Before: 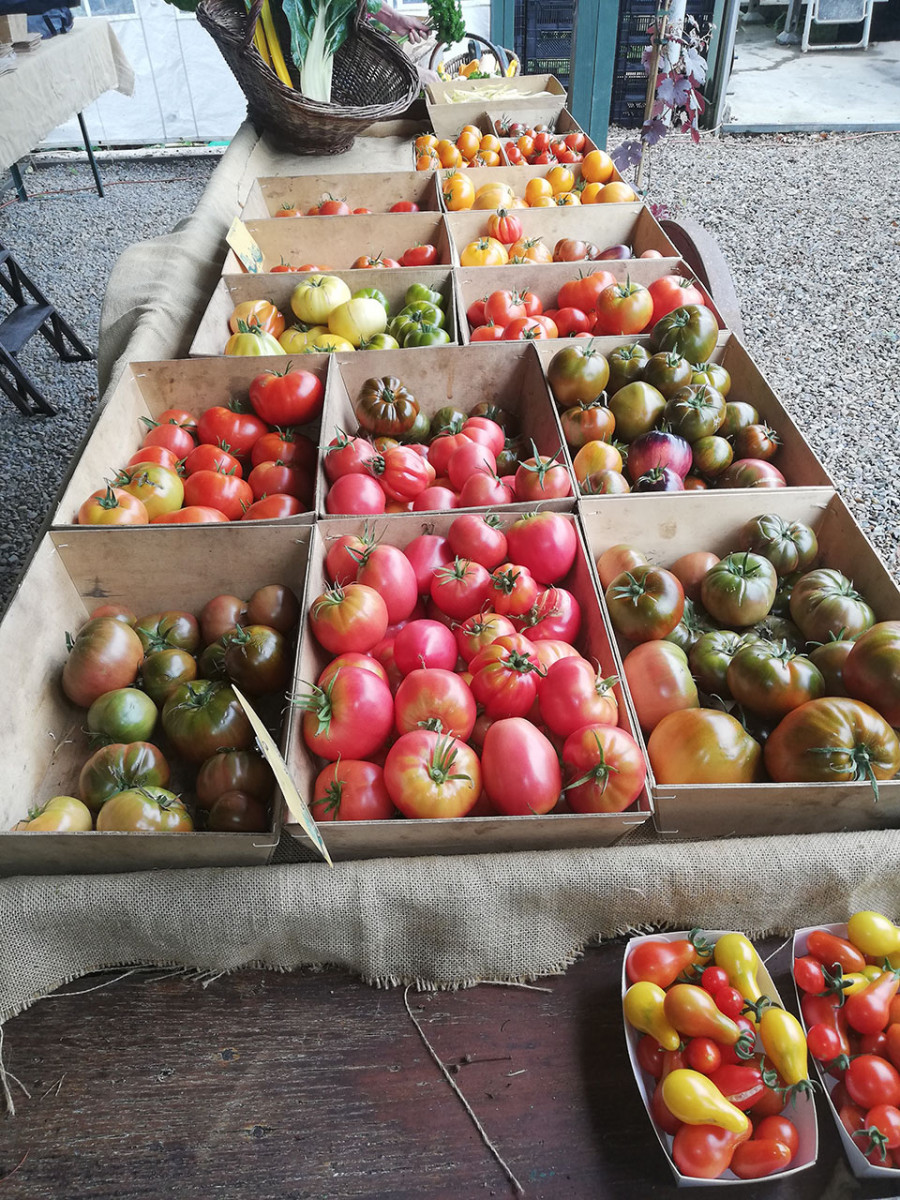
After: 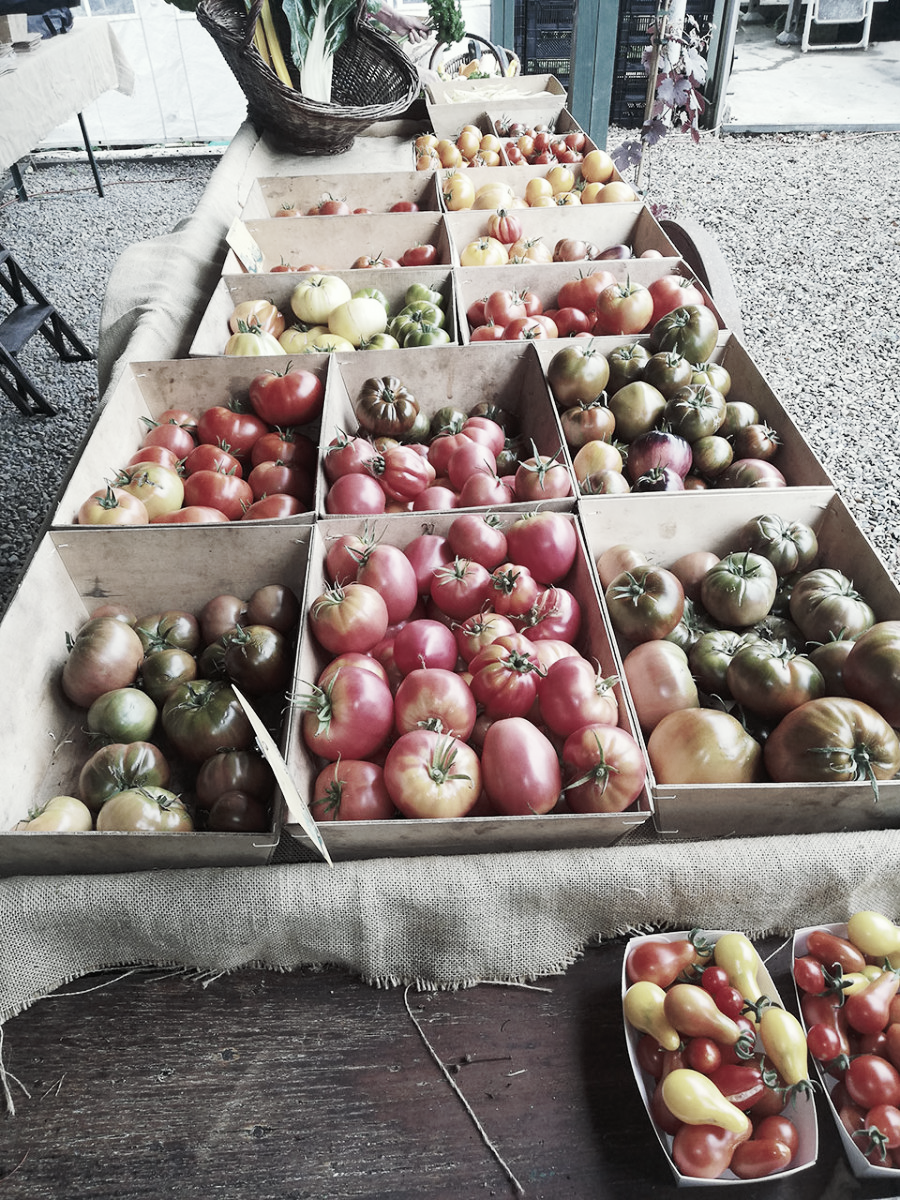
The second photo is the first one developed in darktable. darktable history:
tone curve: curves: ch0 [(0, 0) (0.003, 0.01) (0.011, 0.015) (0.025, 0.023) (0.044, 0.038) (0.069, 0.058) (0.1, 0.093) (0.136, 0.134) (0.177, 0.176) (0.224, 0.221) (0.277, 0.282) (0.335, 0.36) (0.399, 0.438) (0.468, 0.54) (0.543, 0.632) (0.623, 0.724) (0.709, 0.814) (0.801, 0.885) (0.898, 0.947) (1, 1)], preserve colors none
color look up table: target L [96.74, 88.93, 90.48, 81.01, 79.13, 77.76, 61.58, 69.91, 53.91, 45.91, 38.77, 22.47, 11.35, 200.5, 83.7, 83.14, 77.51, 74.64, 48.5, 34.71, 49.43, 33.65, 44.71, 32.96, 20.61, 17.72, 12.96, 93.96, 80.17, 75.29, 67.77, 36.77, 49.63, 50.04, 47.13, 37.53, 44.65, 37.21, 24.06, 17.36, 4.691, 6.867, 92.68, 76.25, 73.52, 69.1, 51.96, 35.3, 17.72], target a [-10.61, -15.09, -7.705, -28.74, -17.4, -22.46, -37.91, -11.75, -5.889, -8.351, -21.18, -13.95, 0.032, 0, -9.774, 0.697, 2.706, 12.81, 20.18, 39.73, 11.11, 39.83, 1.988, 17.15, 34.12, 11.5, 21.54, -0.738, 10.41, 1.613, 19.9, 44.46, -7.393, 26.75, 18.75, 32.91, 4.575, 8.963, 36.1, 27.23, 13.95, 7.373, -13.29, -31.2, -14.65, -2.448, -5.483, -13.31, -4.743], target b [21.49, 22.44, 5.646, 5.96, 9.67, 37.87, 28.91, 2.846, 9.766, 22.36, 13.35, 15.44, 3.821, 0, 45.75, 16.02, 23.09, 3.243, 27.89, 11.27, 19.94, -2.408, 1.271, 8.333, 19.38, 8.072, -1.282, -0.235, -8.238, -13.39, -18.27, -26.99, -28.2, -30.12, -4.141, -15.74, -15.86, -37.38, -37.86, -14.46, -29.05, -8.045, -3.499, -14.93, -17.07, -4.301, -15.66, -3.251, -12.15], num patches 49
